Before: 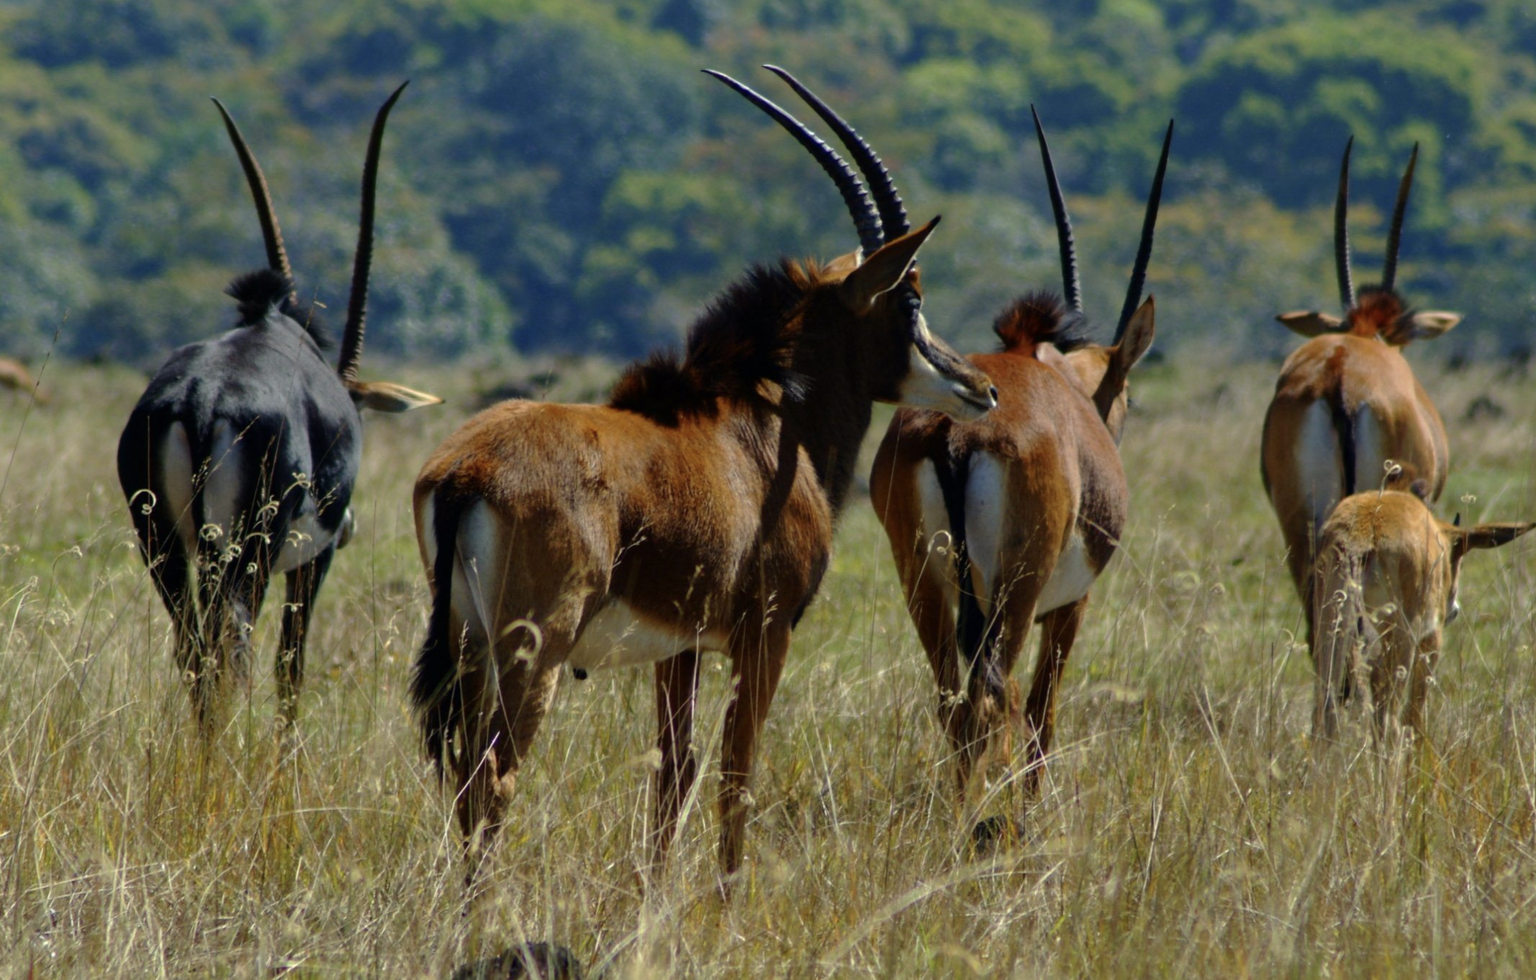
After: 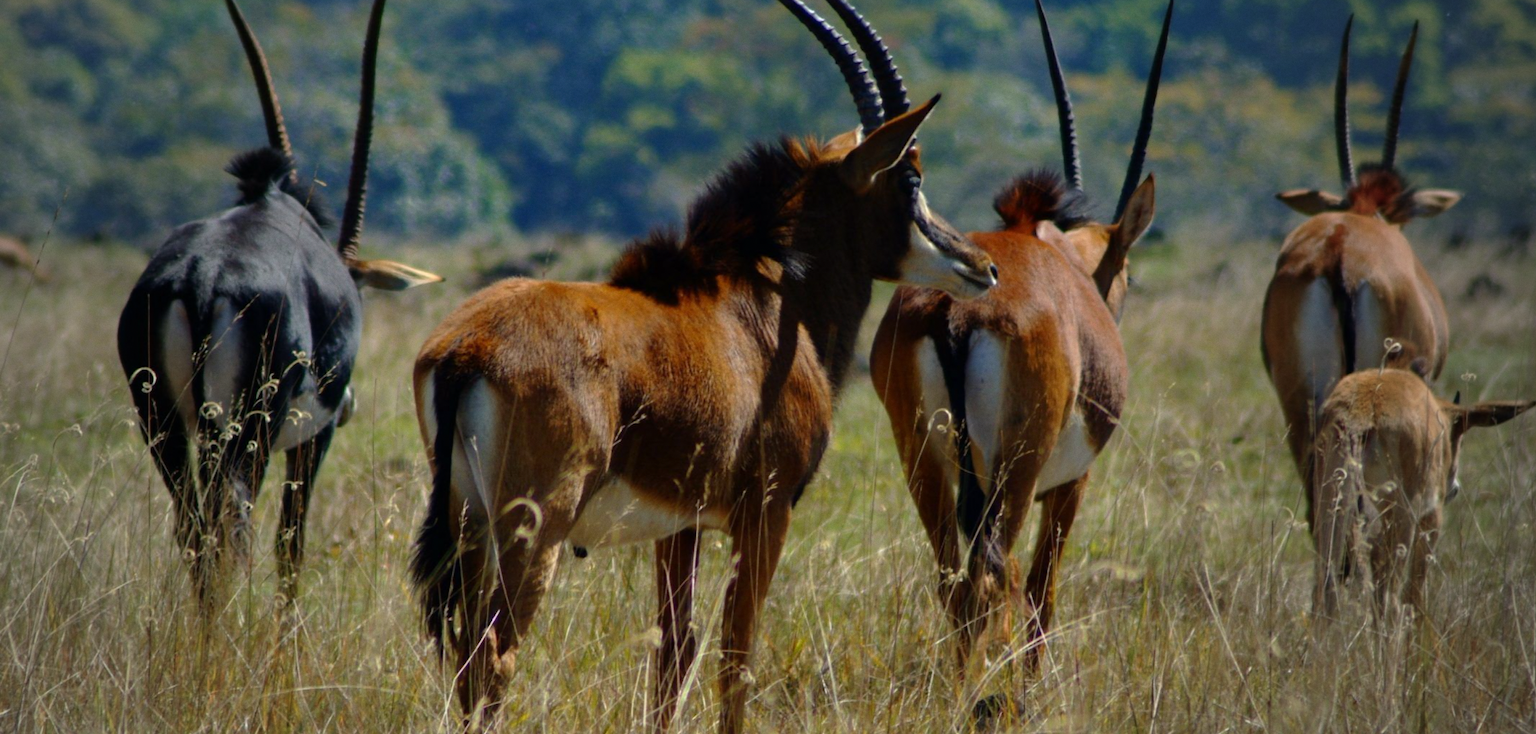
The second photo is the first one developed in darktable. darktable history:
vignetting: fall-off start 72.14%, fall-off radius 108.07%, brightness -0.713, saturation -0.488, center (-0.054, -0.359), width/height ratio 0.729
grain: coarseness 0.09 ISO, strength 10%
crop and rotate: top 12.5%, bottom 12.5%
white balance: red 1.009, blue 1.027
